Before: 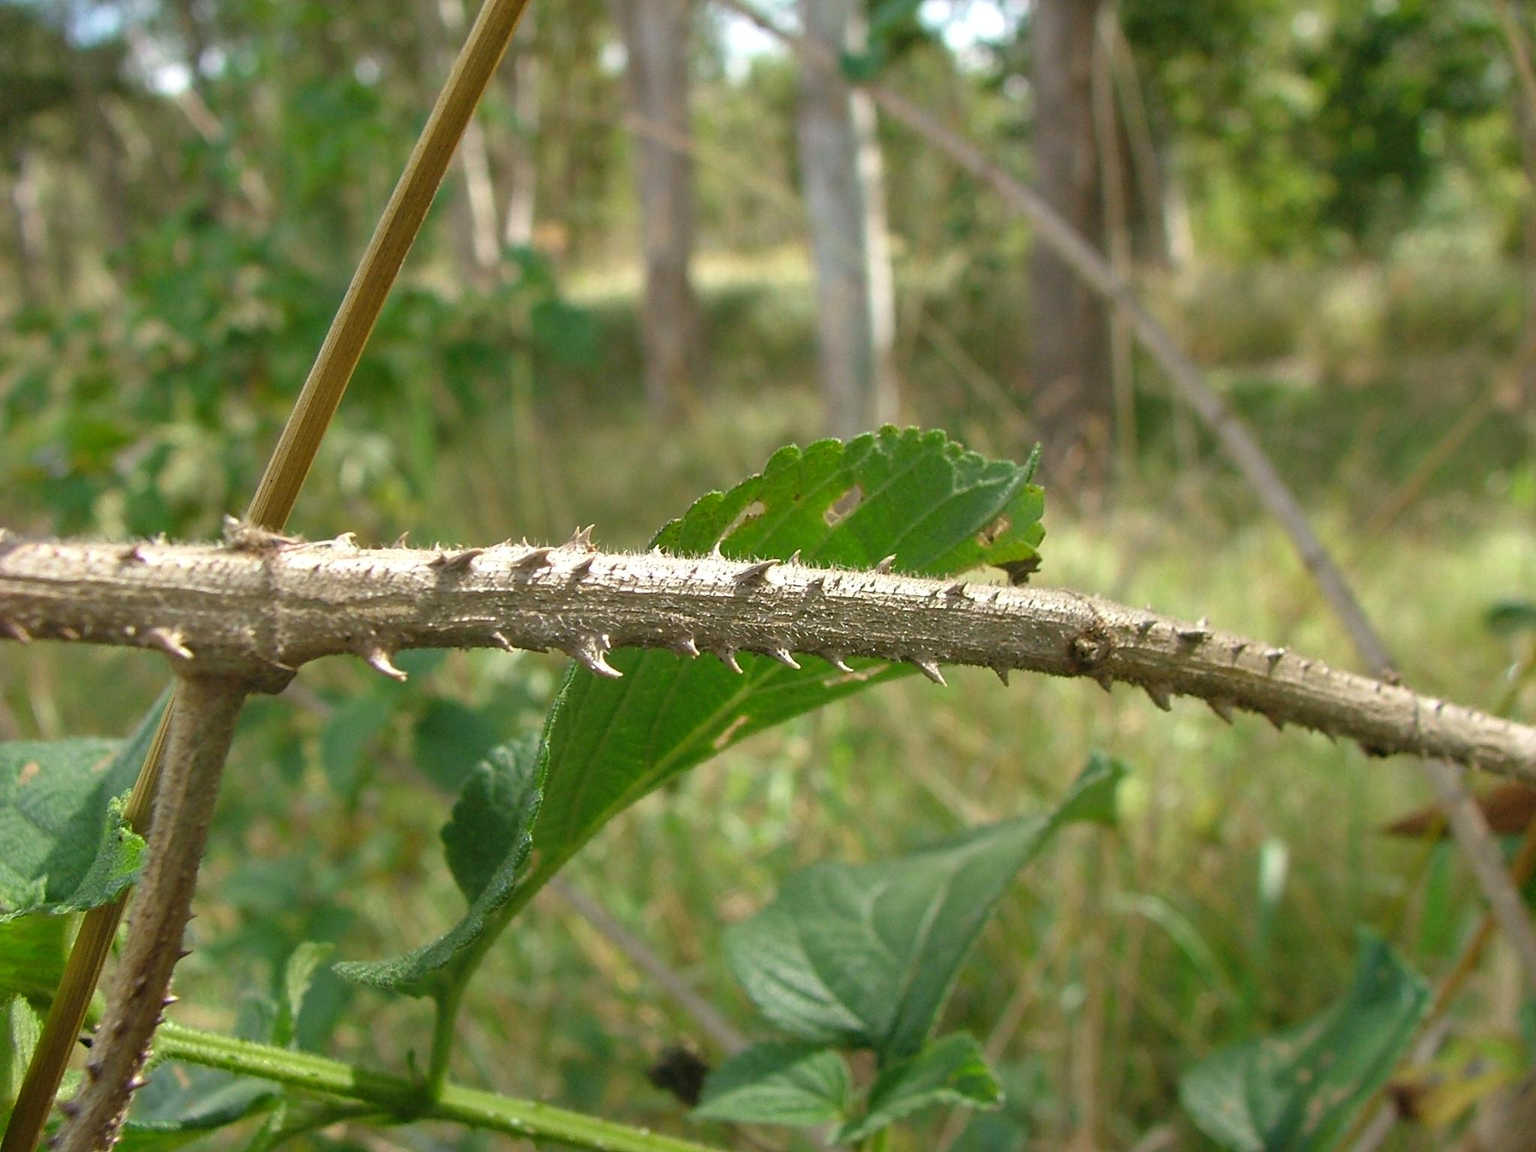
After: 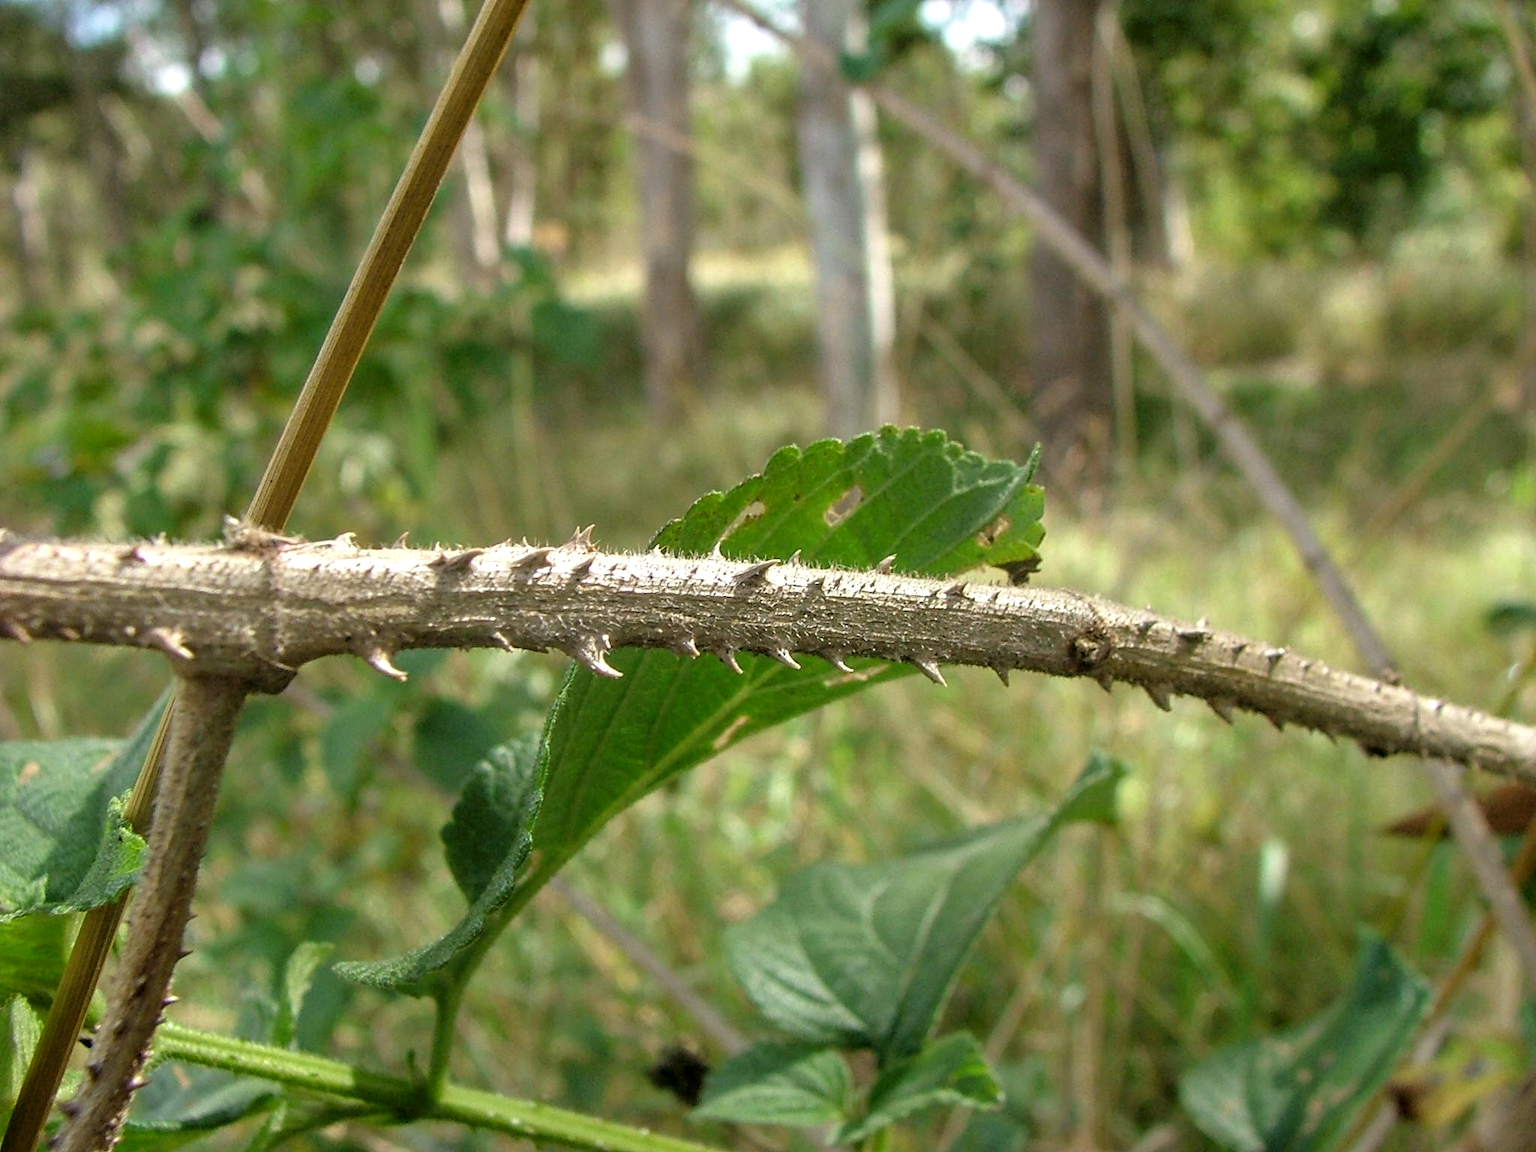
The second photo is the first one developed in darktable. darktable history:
local contrast: on, module defaults
rgb curve: curves: ch0 [(0, 0) (0.136, 0.078) (0.262, 0.245) (0.414, 0.42) (1, 1)], compensate middle gray true, preserve colors basic power
